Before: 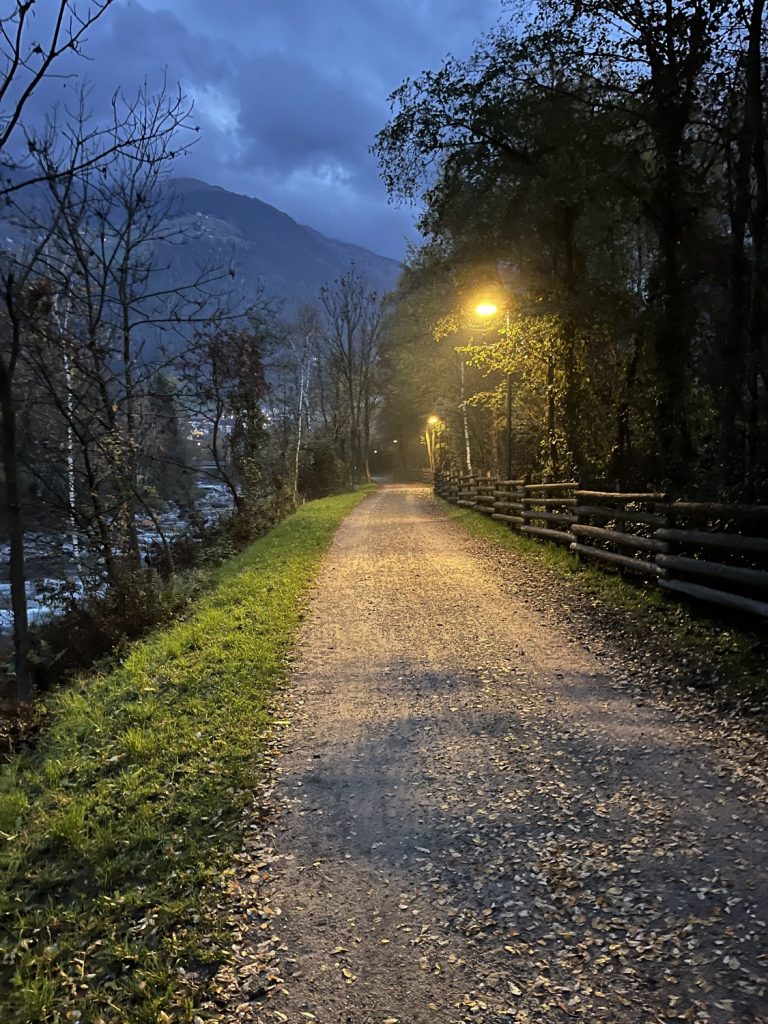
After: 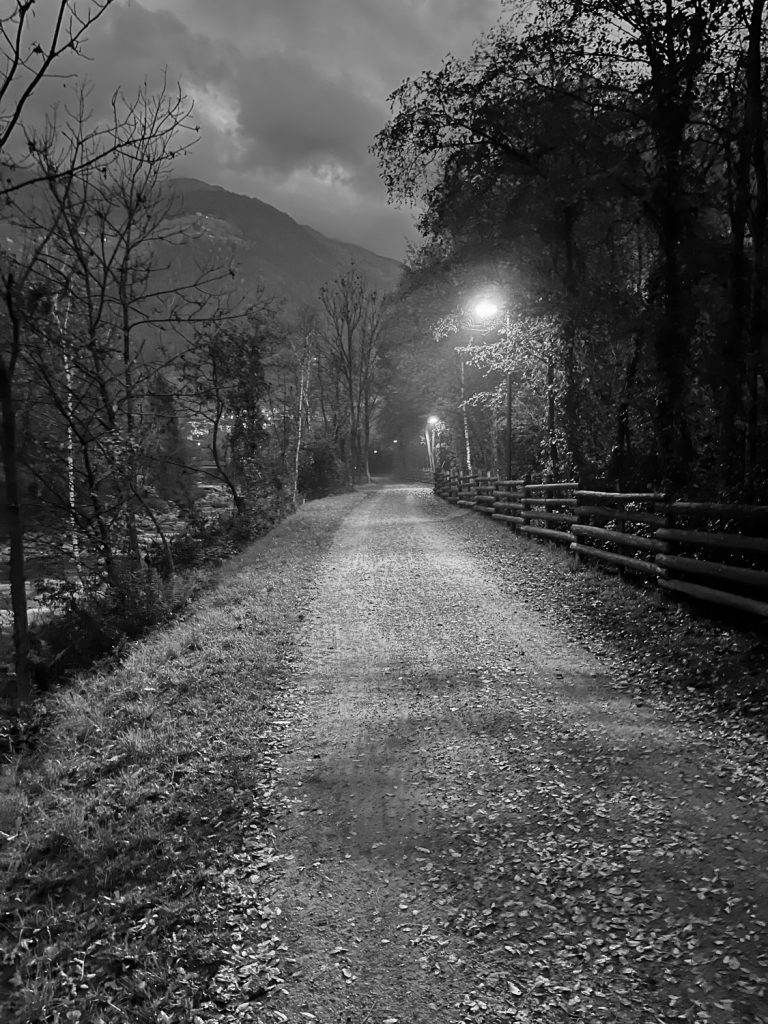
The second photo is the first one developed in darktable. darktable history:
rgb levels: preserve colors max RGB
tone equalizer: -8 EV 0.06 EV, smoothing diameter 25%, edges refinement/feathering 10, preserve details guided filter
color correction: highlights a* 10.32, highlights b* 14.66, shadows a* -9.59, shadows b* -15.02
monochrome: on, module defaults
